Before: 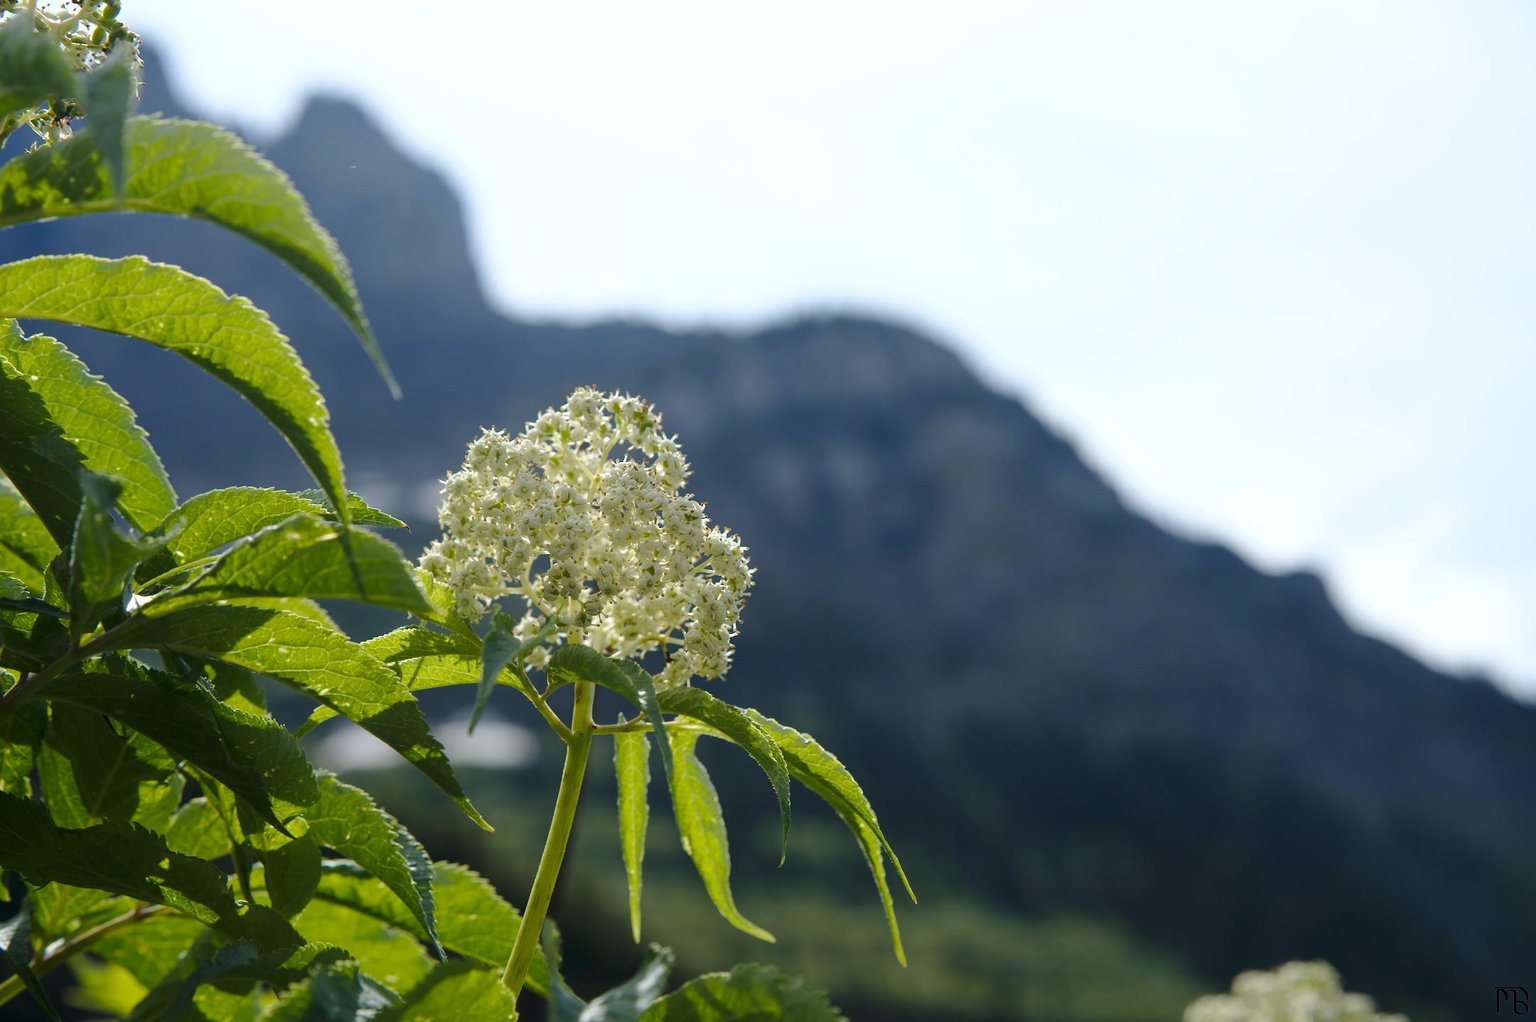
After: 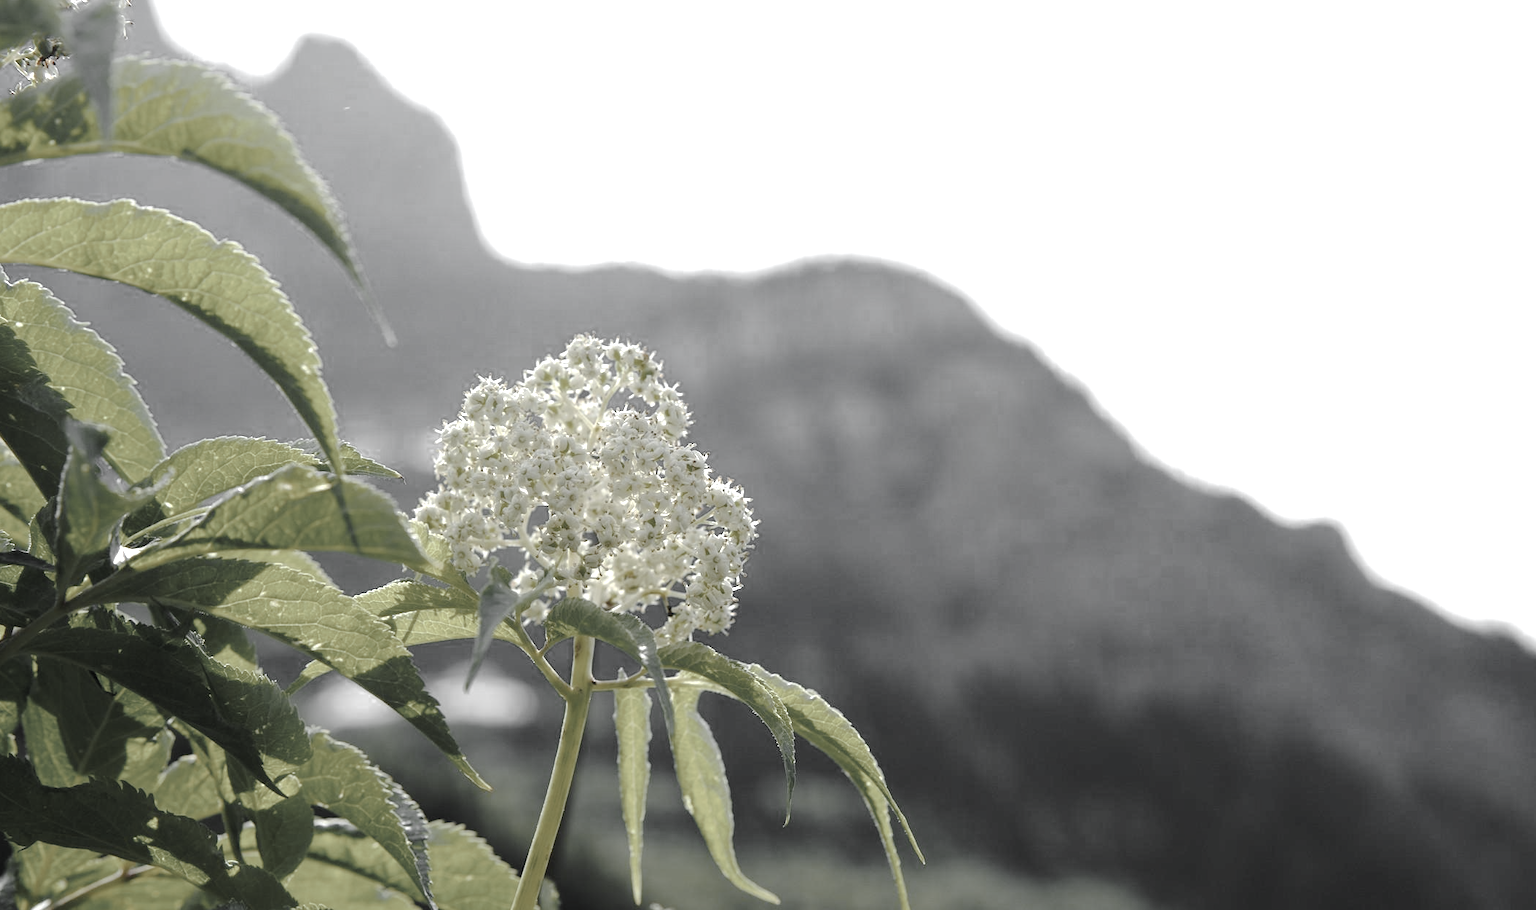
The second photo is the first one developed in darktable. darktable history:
crop: left 1.061%, top 6.105%, right 1.472%, bottom 7.033%
exposure: black level correction 0, exposure 0.596 EV, compensate highlight preservation false
color calibration: illuminant same as pipeline (D50), adaptation XYZ, x 0.346, y 0.357, temperature 5007.41 K
color zones: curves: ch0 [(0, 0.613) (0.01, 0.613) (0.245, 0.448) (0.498, 0.529) (0.642, 0.665) (0.879, 0.777) (0.99, 0.613)]; ch1 [(0, 0.035) (0.121, 0.189) (0.259, 0.197) (0.415, 0.061) (0.589, 0.022) (0.732, 0.022) (0.857, 0.026) (0.991, 0.053)]
tone curve: curves: ch0 [(0, 0) (0.003, 0.004) (0.011, 0.01) (0.025, 0.025) (0.044, 0.042) (0.069, 0.064) (0.1, 0.093) (0.136, 0.13) (0.177, 0.182) (0.224, 0.241) (0.277, 0.322) (0.335, 0.409) (0.399, 0.482) (0.468, 0.551) (0.543, 0.606) (0.623, 0.672) (0.709, 0.73) (0.801, 0.81) (0.898, 0.885) (1, 1)], preserve colors none
